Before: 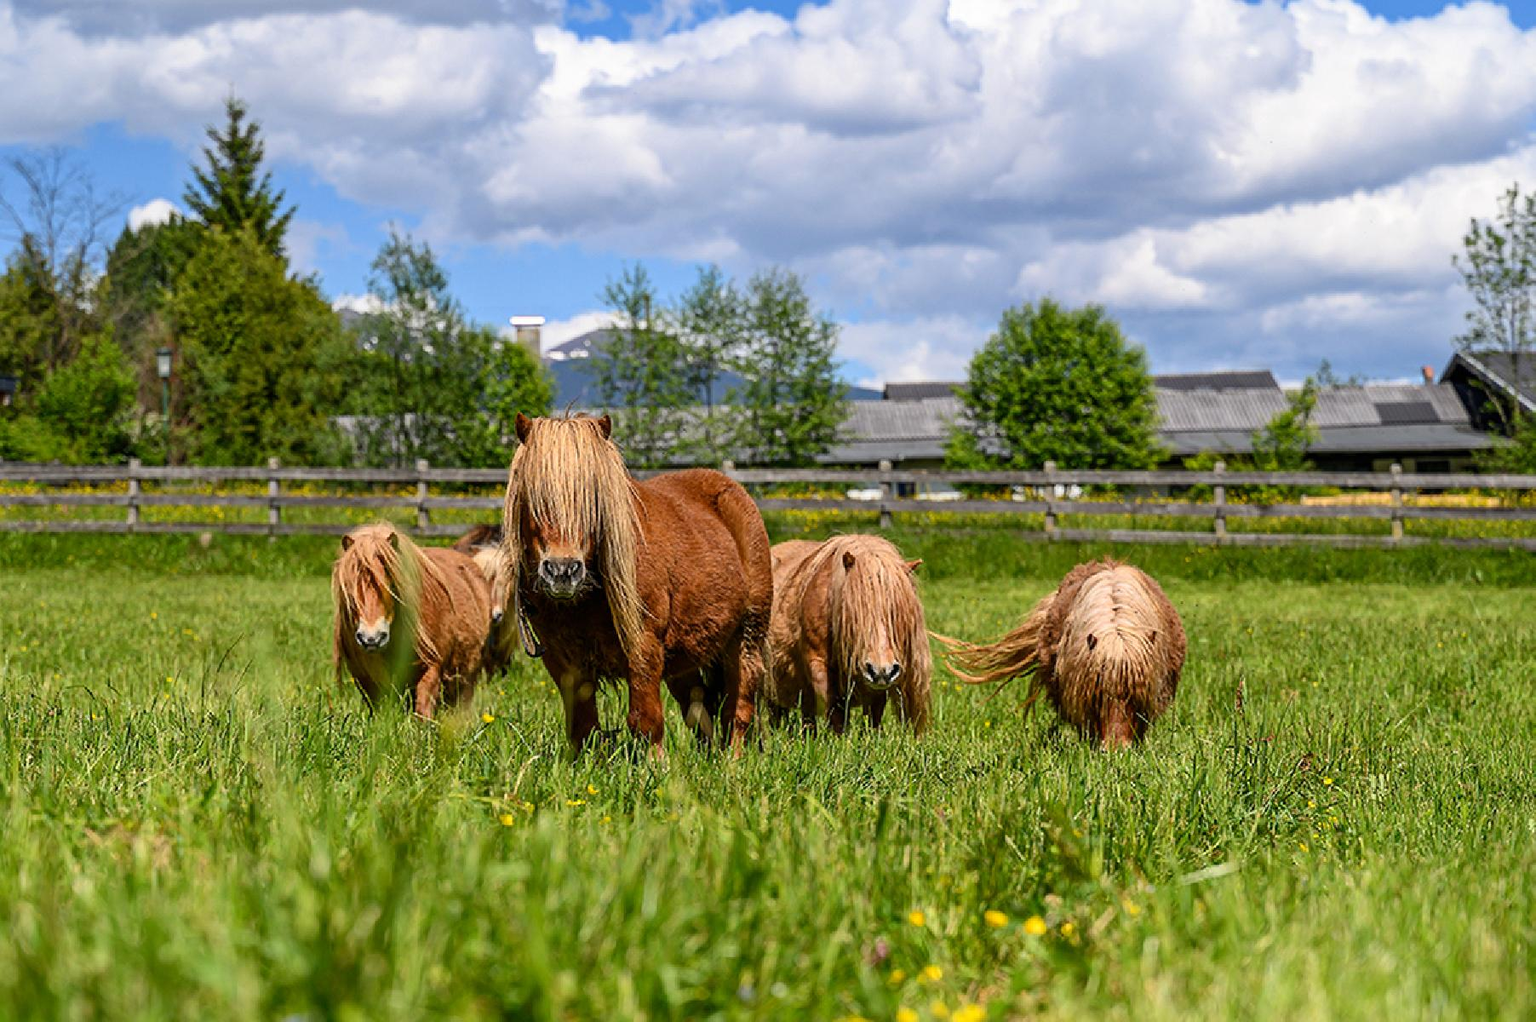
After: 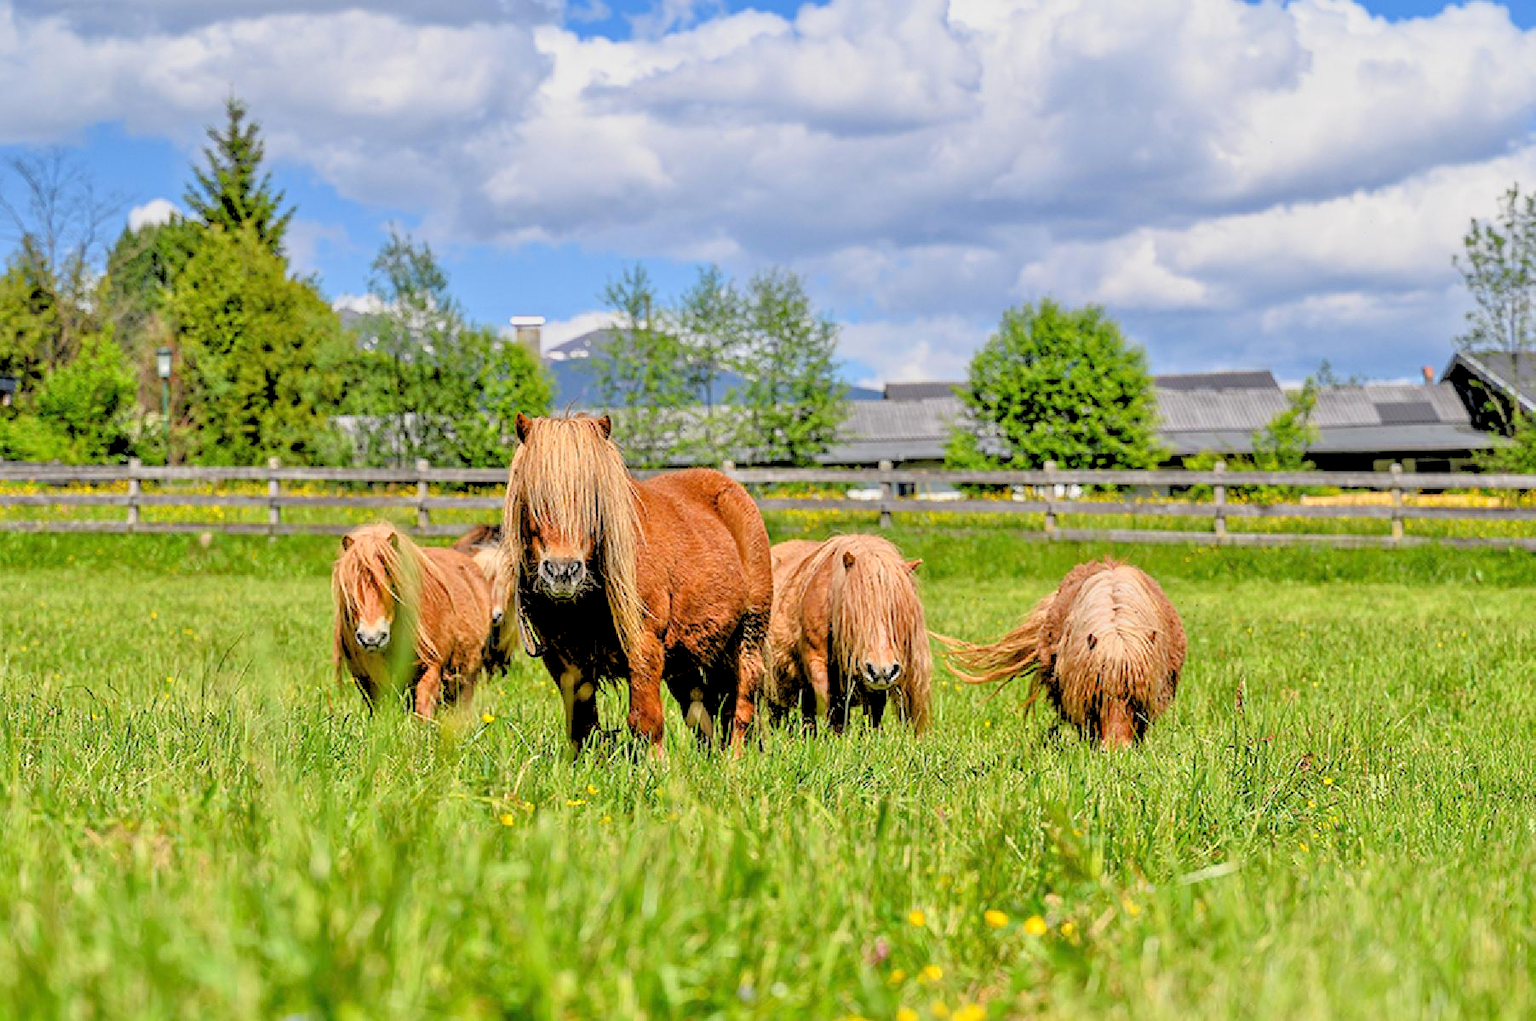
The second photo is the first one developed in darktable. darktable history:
rgb levels: preserve colors sum RGB, levels [[0.038, 0.433, 0.934], [0, 0.5, 1], [0, 0.5, 1]]
tone equalizer: -7 EV 0.15 EV, -6 EV 0.6 EV, -5 EV 1.15 EV, -4 EV 1.33 EV, -3 EV 1.15 EV, -2 EV 0.6 EV, -1 EV 0.15 EV, mask exposure compensation -0.5 EV
